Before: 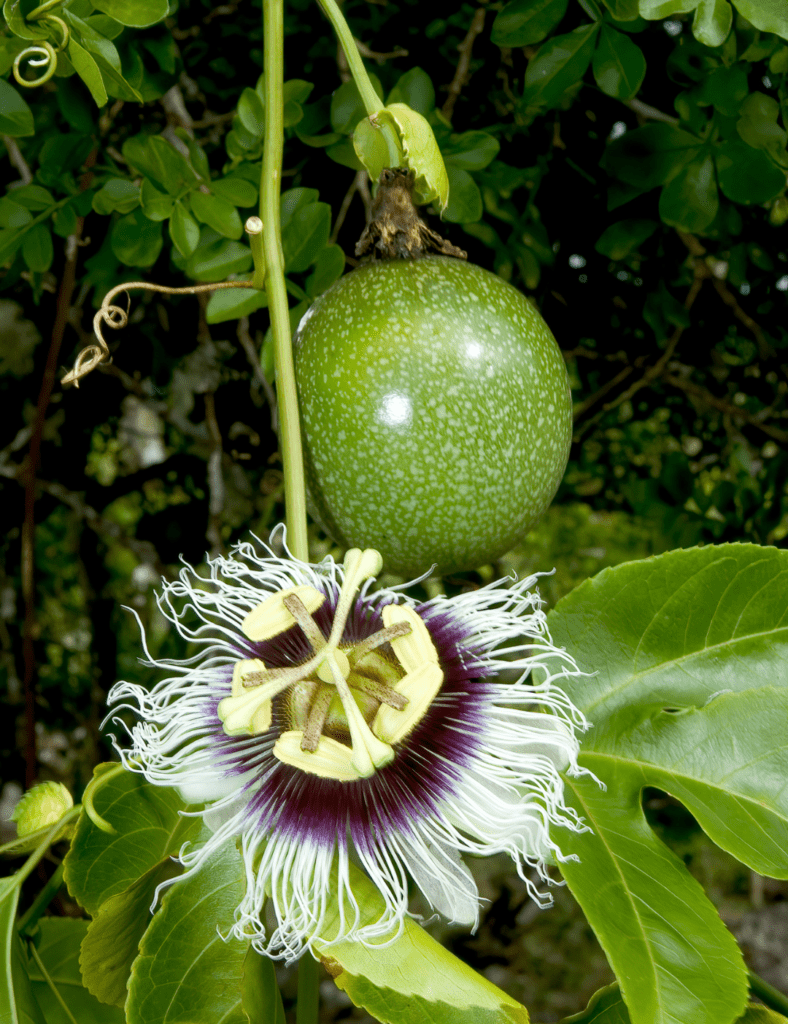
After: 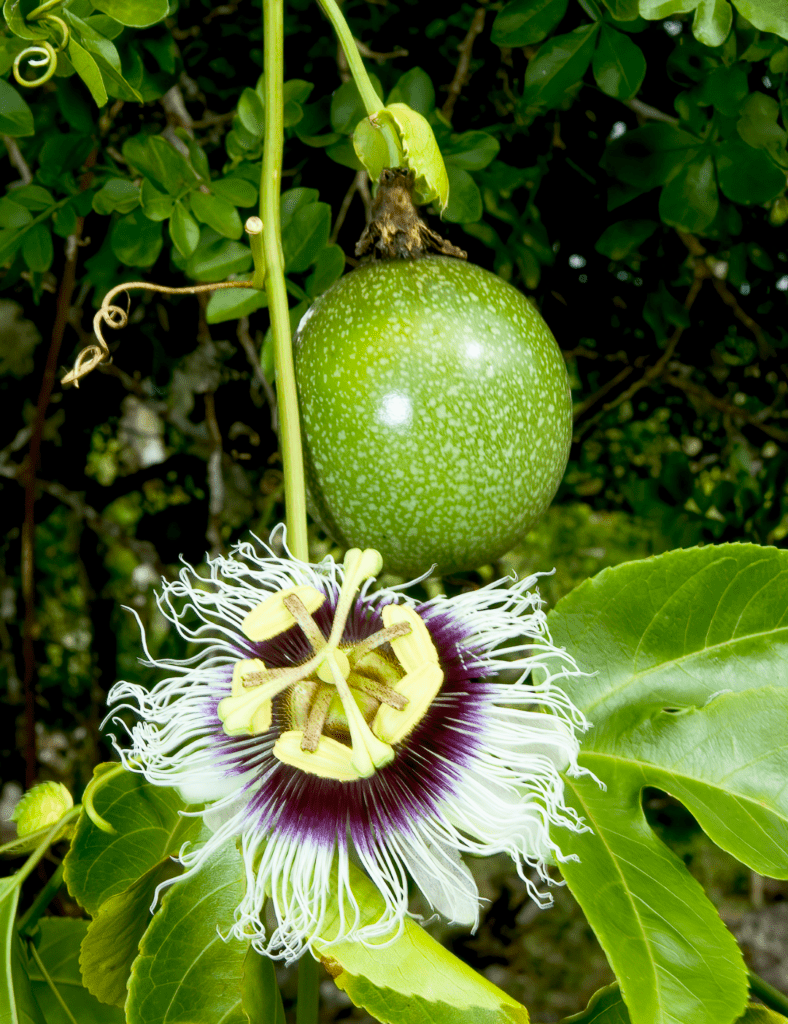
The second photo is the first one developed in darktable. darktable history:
contrast brightness saturation: contrast 0.199, brightness 0.155, saturation 0.217
exposure: black level correction 0.001, exposure -0.124 EV, compensate highlight preservation false
